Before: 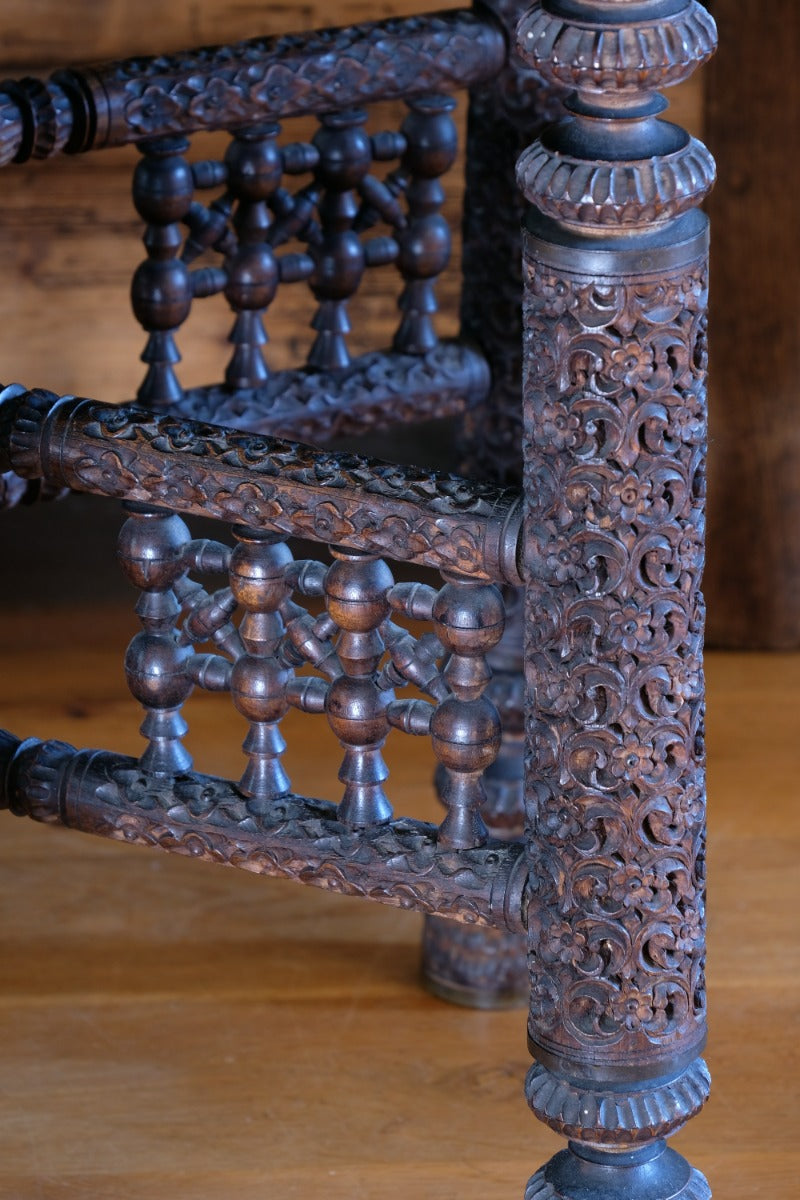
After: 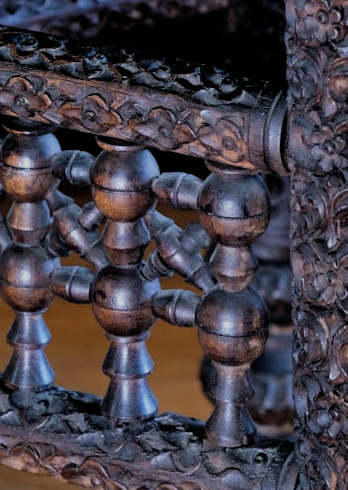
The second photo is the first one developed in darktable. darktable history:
rotate and perspective: rotation 0.128°, lens shift (vertical) -0.181, lens shift (horizontal) -0.044, shear 0.001, automatic cropping off
filmic rgb: black relative exposure -4.14 EV, white relative exposure 5.1 EV, hardness 2.11, contrast 1.165
crop: left 30%, top 30%, right 30%, bottom 30%
